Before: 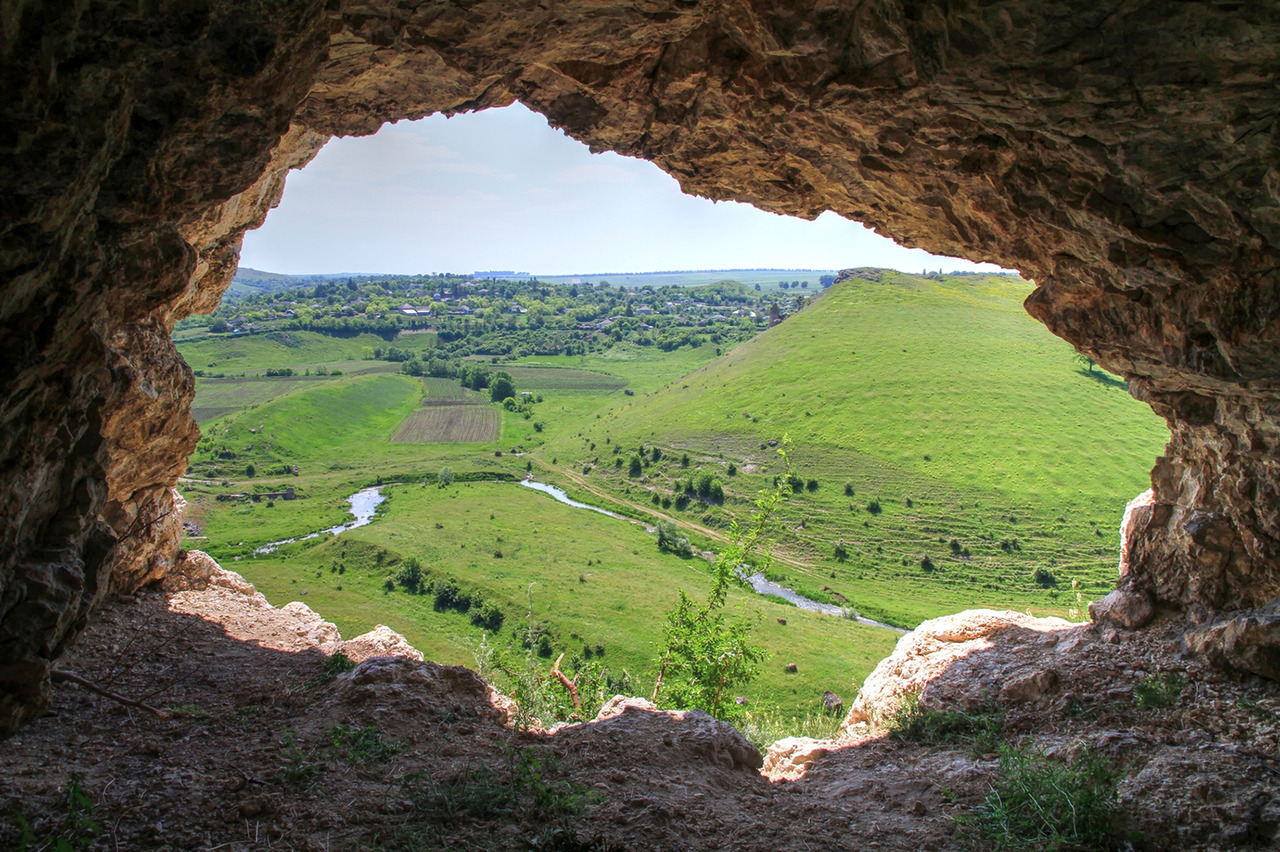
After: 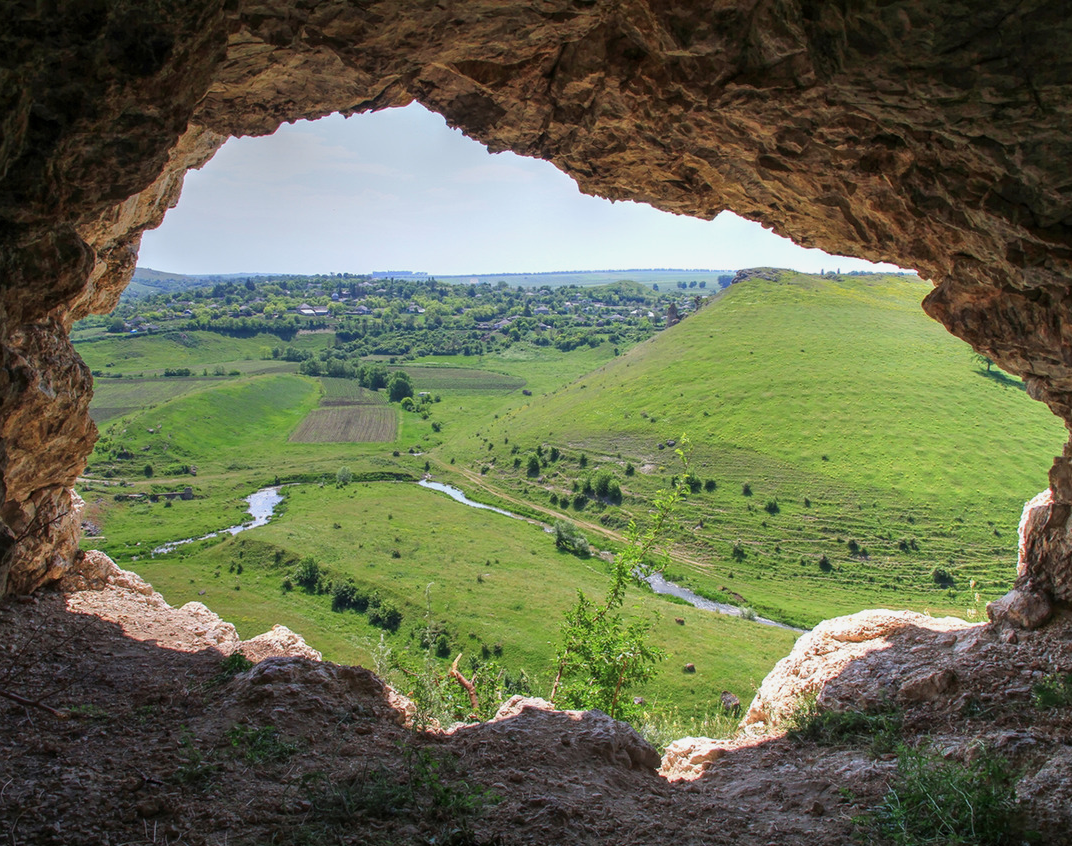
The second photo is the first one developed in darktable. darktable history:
exposure: exposure -0.151 EV, compensate highlight preservation false
crop: left 8.026%, right 7.374%
